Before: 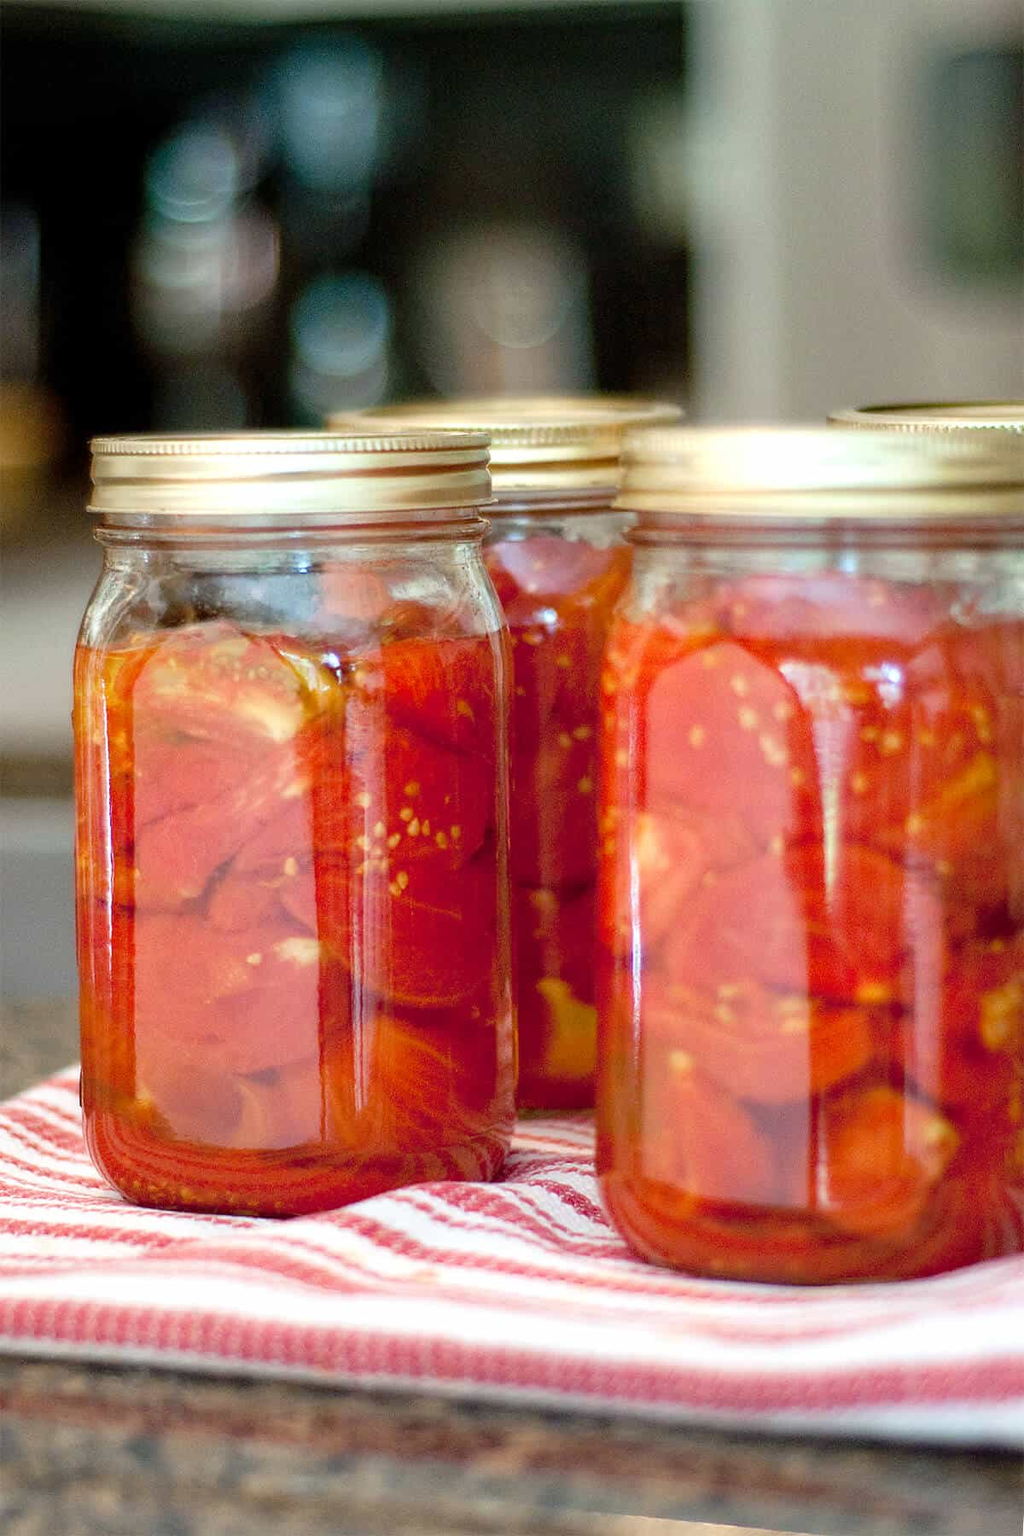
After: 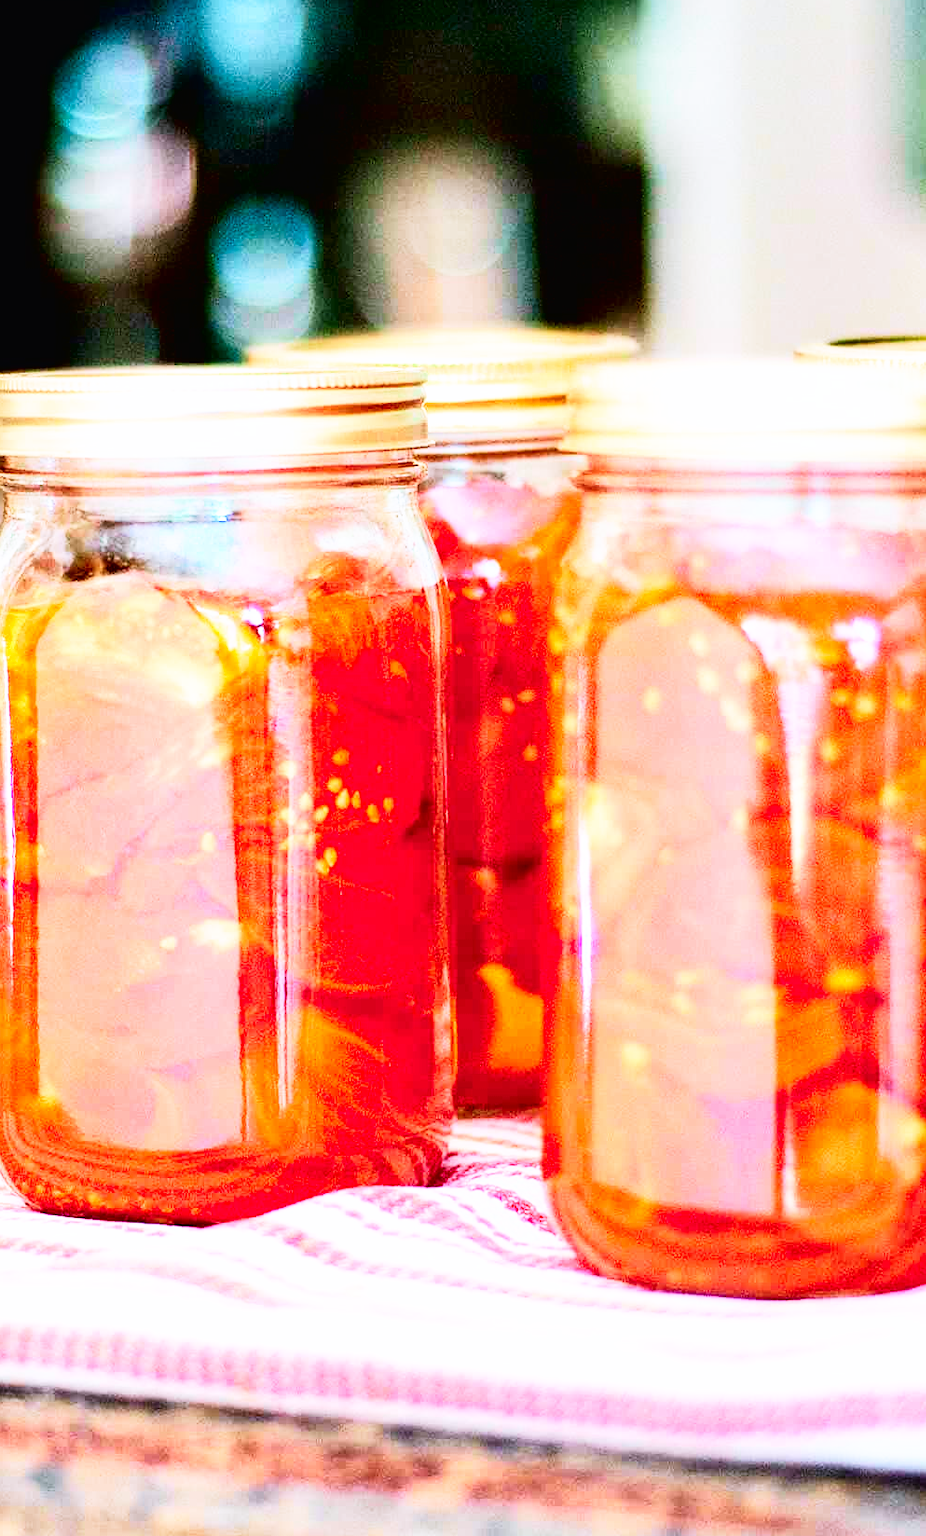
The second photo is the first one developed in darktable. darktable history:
tone curve: curves: ch0 [(0, 0.013) (0.054, 0.018) (0.205, 0.191) (0.289, 0.292) (0.39, 0.424) (0.493, 0.551) (0.647, 0.752) (0.796, 0.887) (1, 0.998)]; ch1 [(0, 0) (0.371, 0.339) (0.477, 0.452) (0.494, 0.495) (0.501, 0.501) (0.51, 0.516) (0.54, 0.557) (0.572, 0.605) (0.66, 0.701) (0.783, 0.804) (1, 1)]; ch2 [(0, 0) (0.32, 0.281) (0.403, 0.399) (0.441, 0.428) (0.47, 0.469) (0.498, 0.496) (0.524, 0.543) (0.551, 0.579) (0.633, 0.665) (0.7, 0.711) (1, 1)], color space Lab, independent channels, preserve colors none
crop: left 9.807%, top 6.259%, right 7.334%, bottom 2.177%
exposure: compensate highlight preservation false
white balance: red 1.004, blue 1.096
base curve: curves: ch0 [(0, 0) (0.007, 0.004) (0.027, 0.03) (0.046, 0.07) (0.207, 0.54) (0.442, 0.872) (0.673, 0.972) (1, 1)], preserve colors none
